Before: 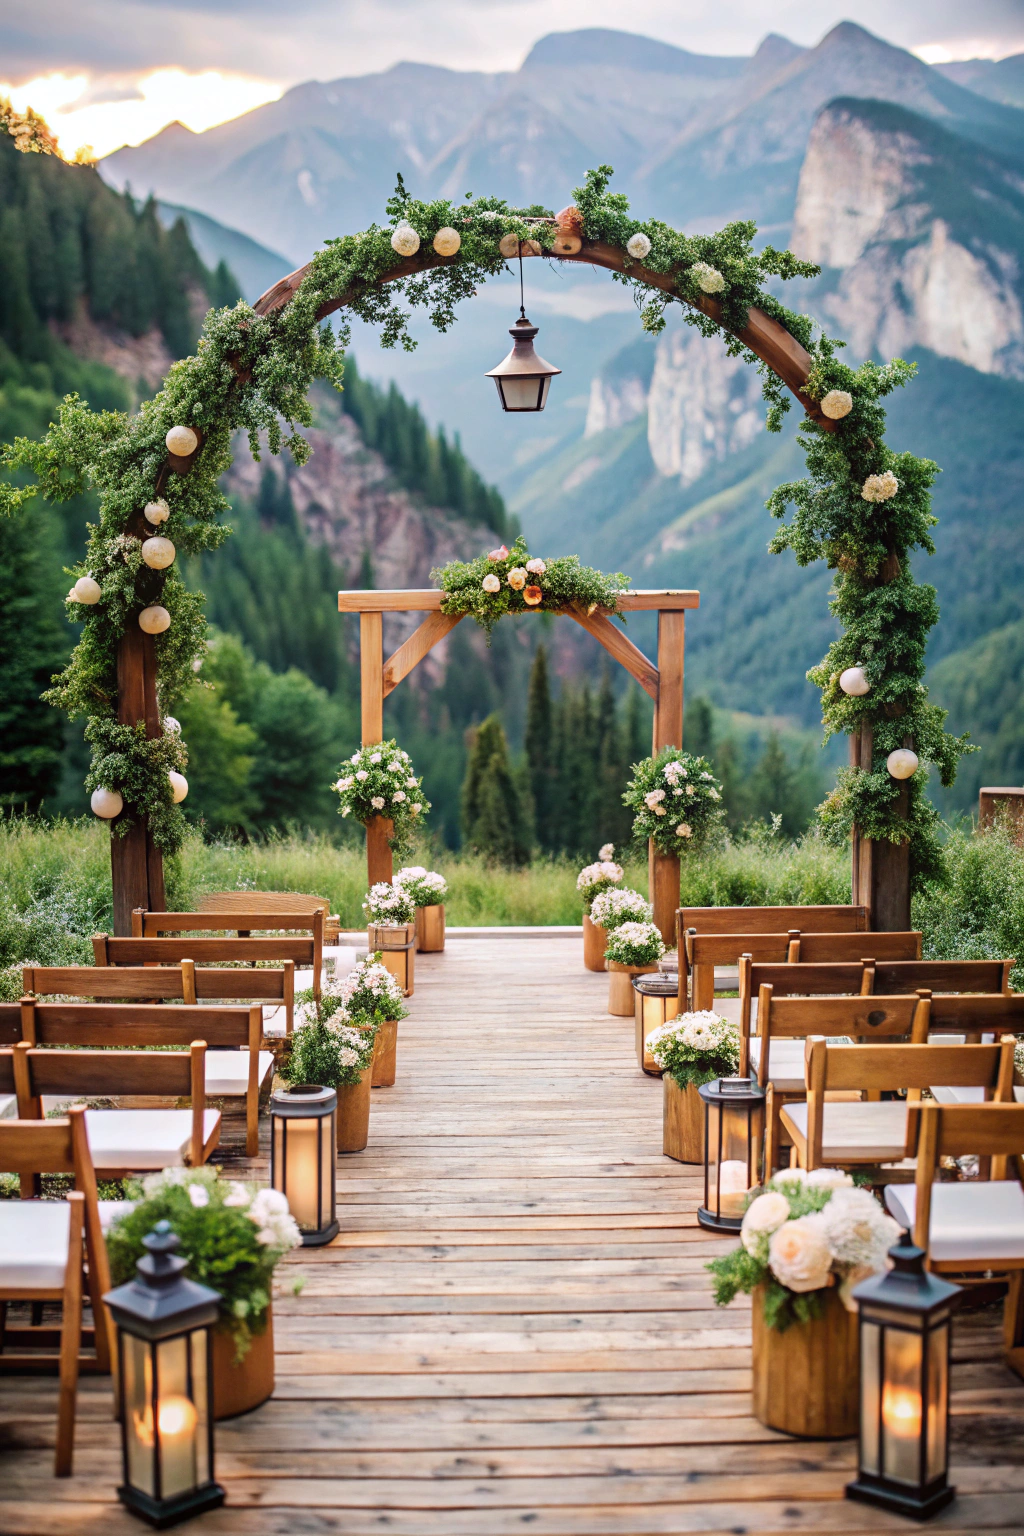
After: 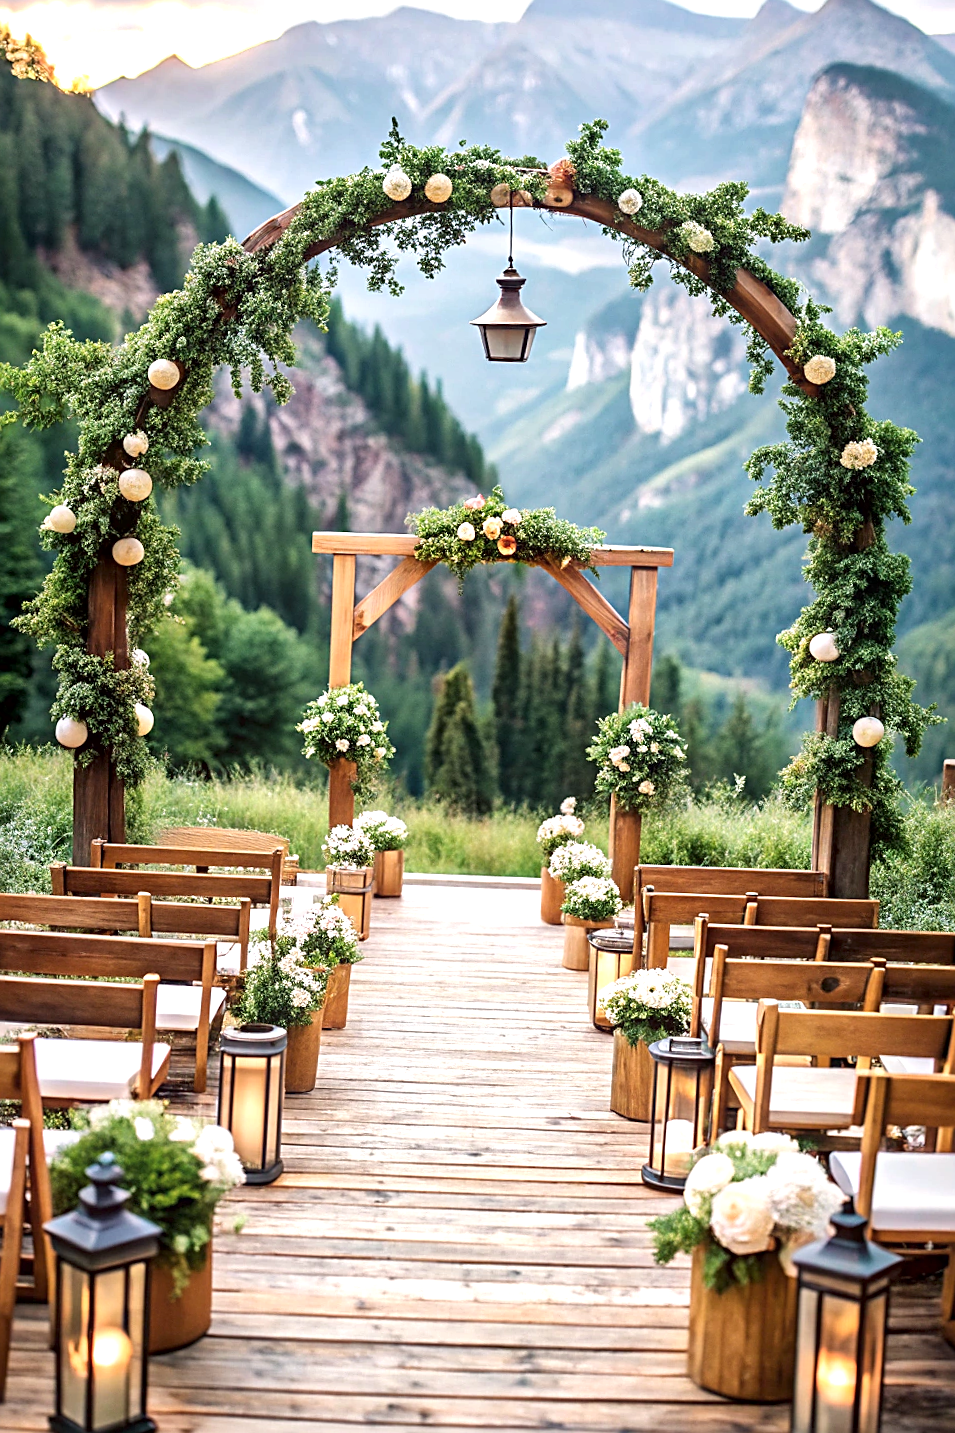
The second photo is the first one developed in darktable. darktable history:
exposure: black level correction 0.001, exposure 0.5 EV, compensate highlight preservation false
crop and rotate: angle -2.78°
sharpen: on, module defaults
local contrast: mode bilateral grid, contrast 21, coarseness 51, detail 150%, midtone range 0.2
contrast brightness saturation: saturation -0.063
